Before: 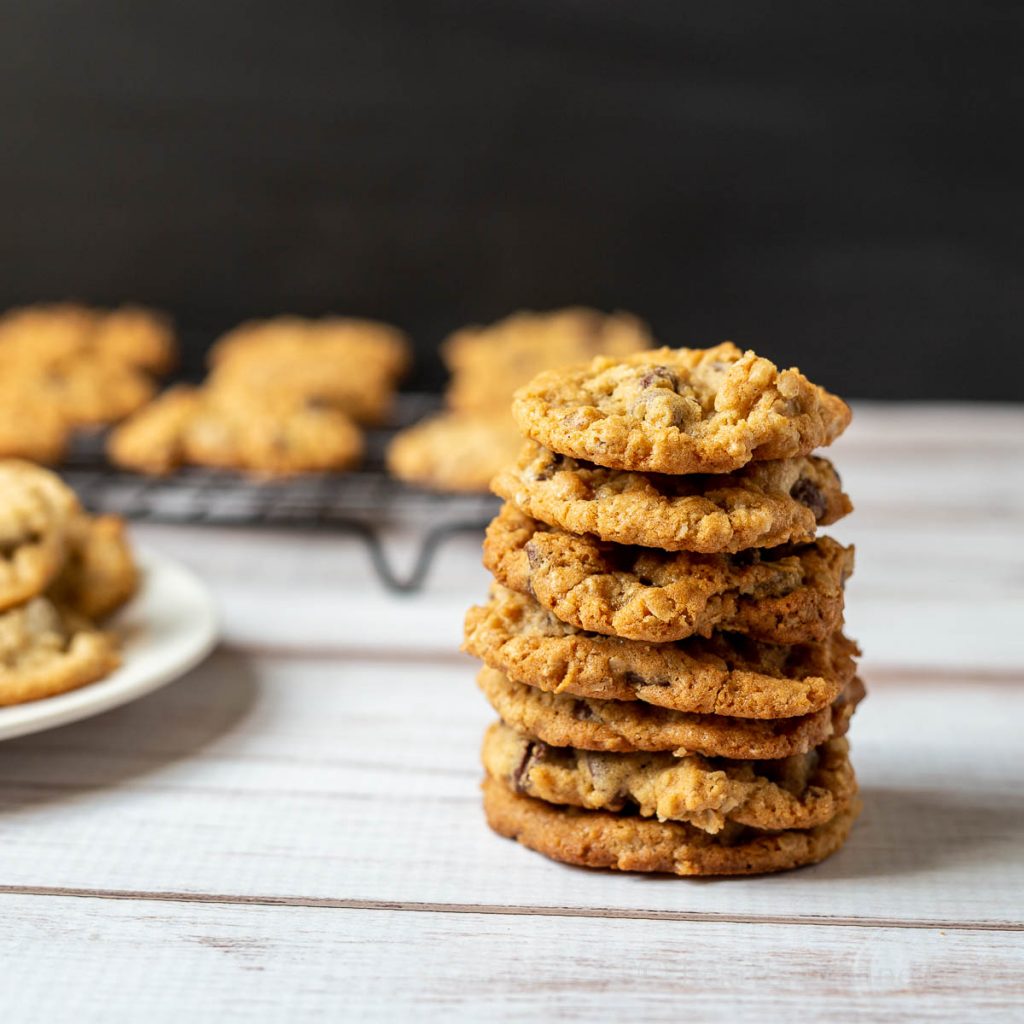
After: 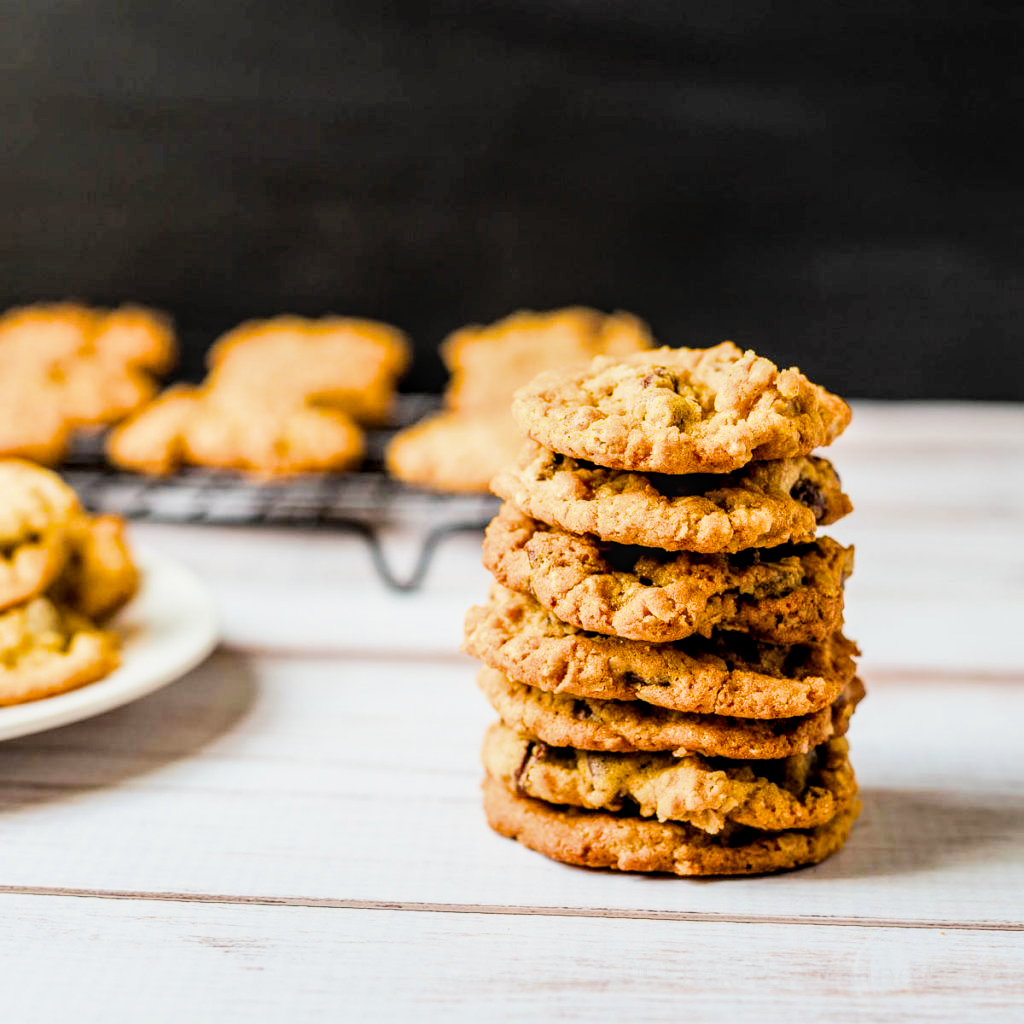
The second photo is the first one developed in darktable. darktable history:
local contrast: on, module defaults
color balance rgb: perceptual saturation grading › global saturation 30%, global vibrance 20%
exposure: black level correction 0, exposure 0.9 EV, compensate highlight preservation false
filmic rgb: black relative exposure -5 EV, hardness 2.88, contrast 1.3, highlights saturation mix -30%
